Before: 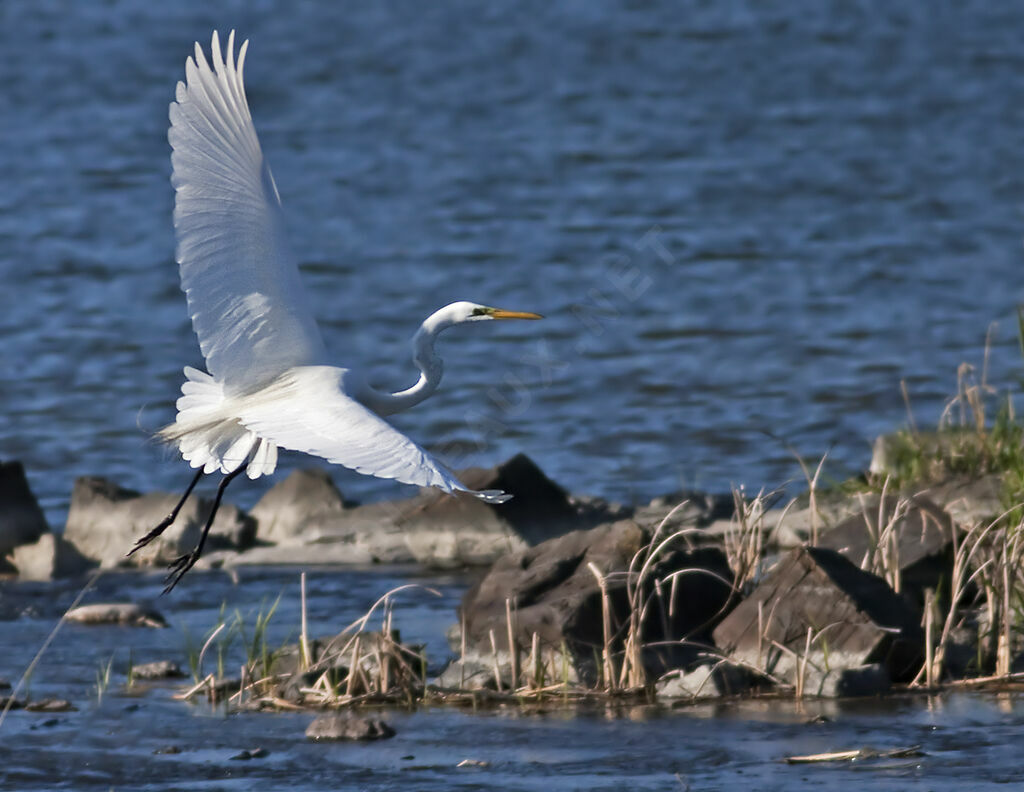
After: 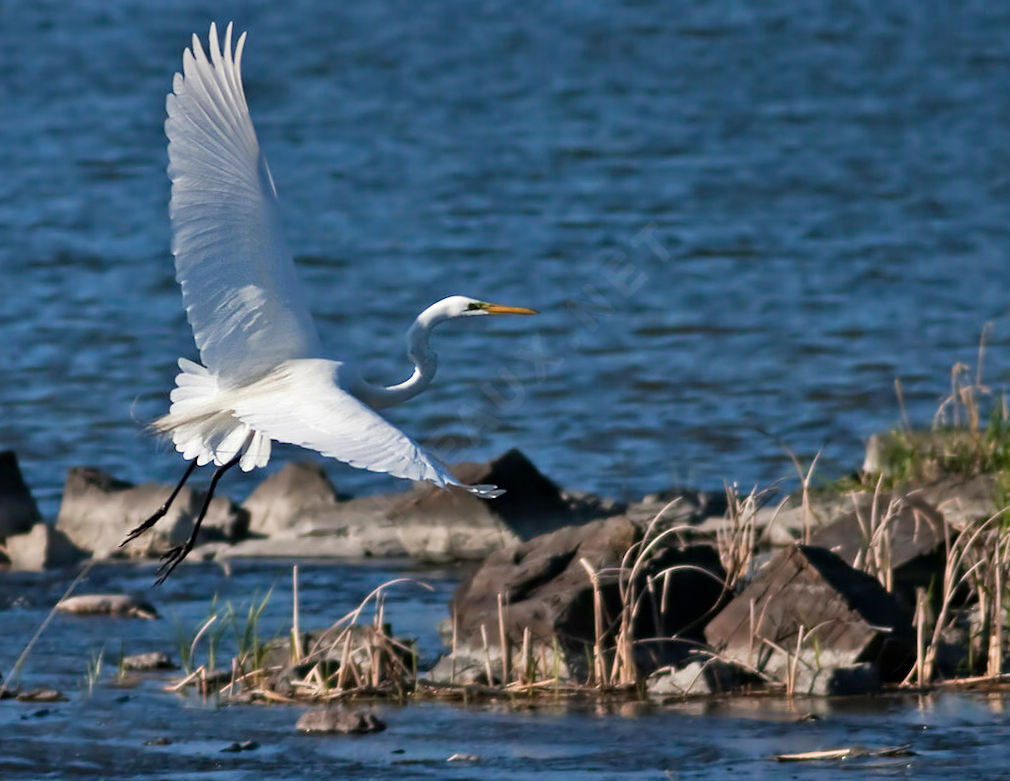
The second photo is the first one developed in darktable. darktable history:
crop and rotate: angle -0.6°
